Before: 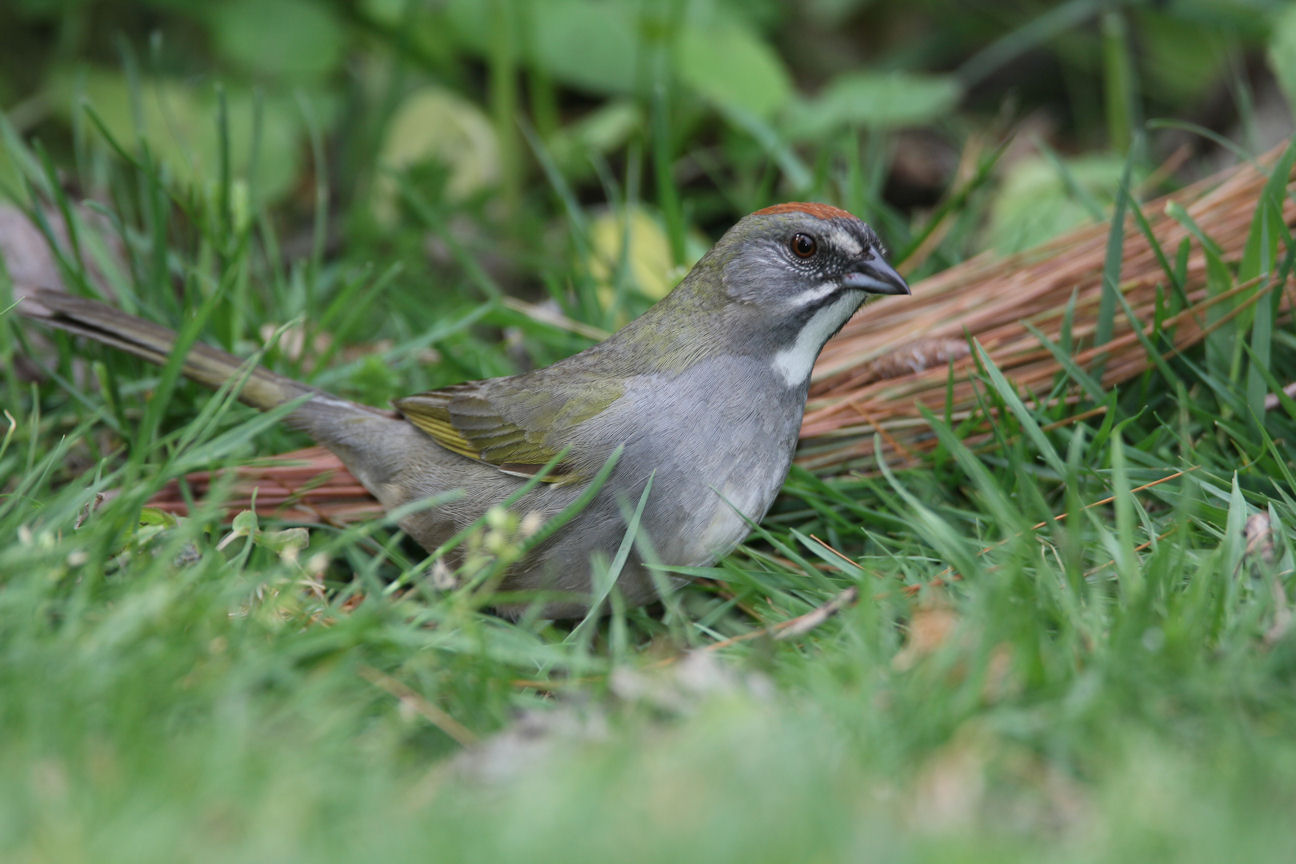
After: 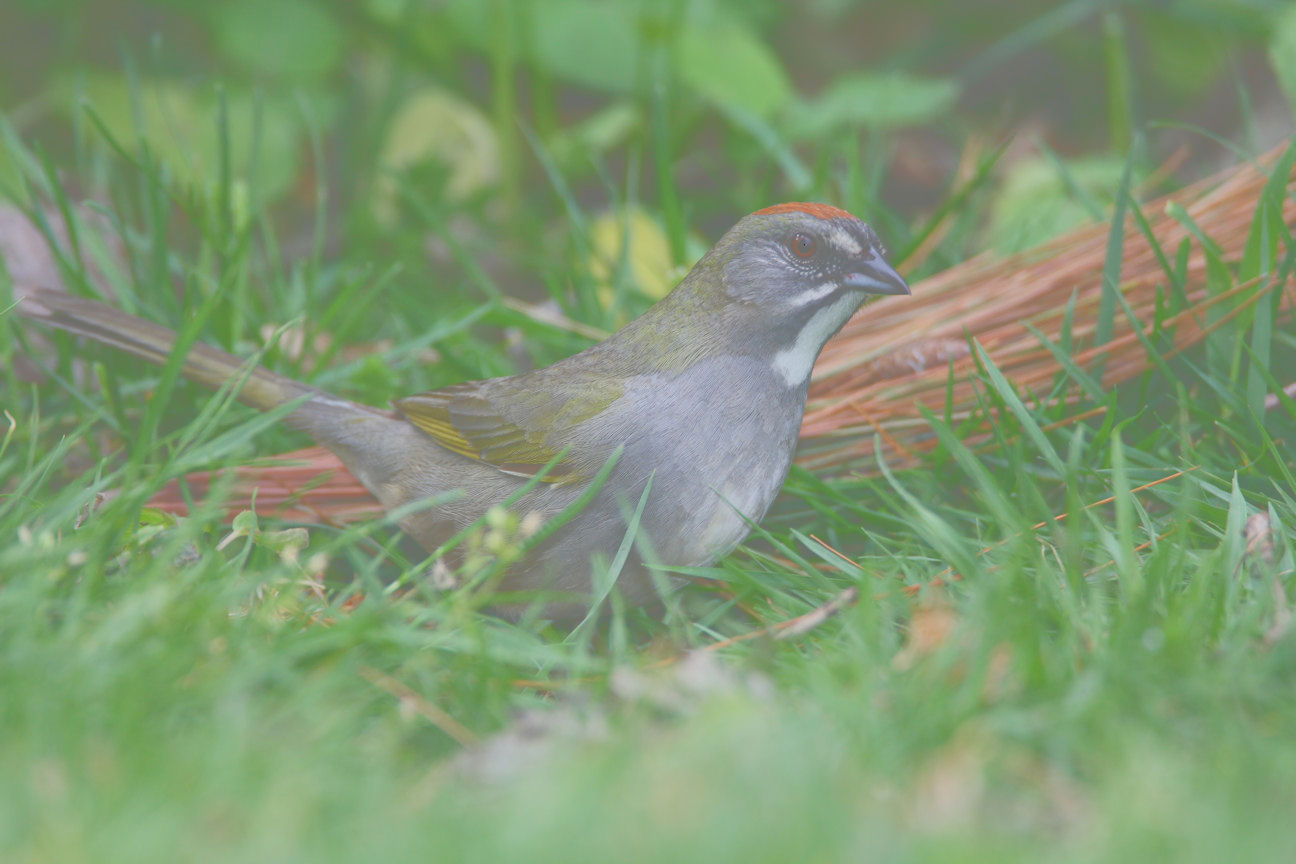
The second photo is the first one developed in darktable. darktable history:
tone curve: curves: ch0 [(0, 0) (0.003, 0.453) (0.011, 0.457) (0.025, 0.457) (0.044, 0.463) (0.069, 0.464) (0.1, 0.471) (0.136, 0.475) (0.177, 0.481) (0.224, 0.486) (0.277, 0.496) (0.335, 0.515) (0.399, 0.544) (0.468, 0.577) (0.543, 0.621) (0.623, 0.67) (0.709, 0.73) (0.801, 0.788) (0.898, 0.848) (1, 1)], color space Lab, independent channels, preserve colors none
